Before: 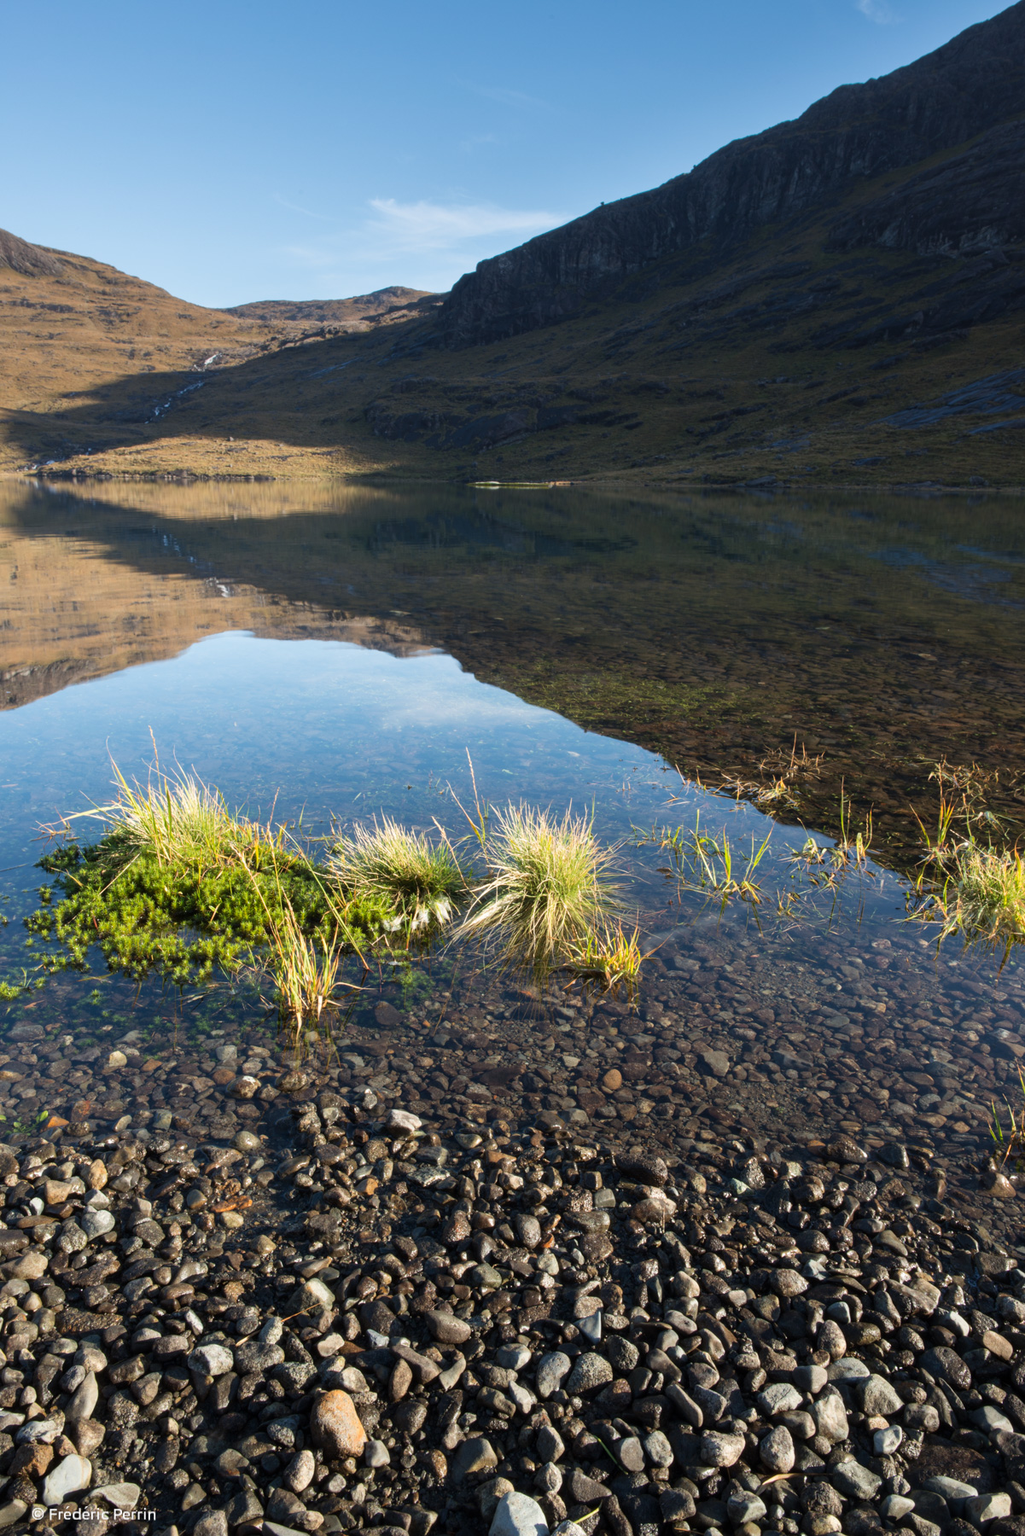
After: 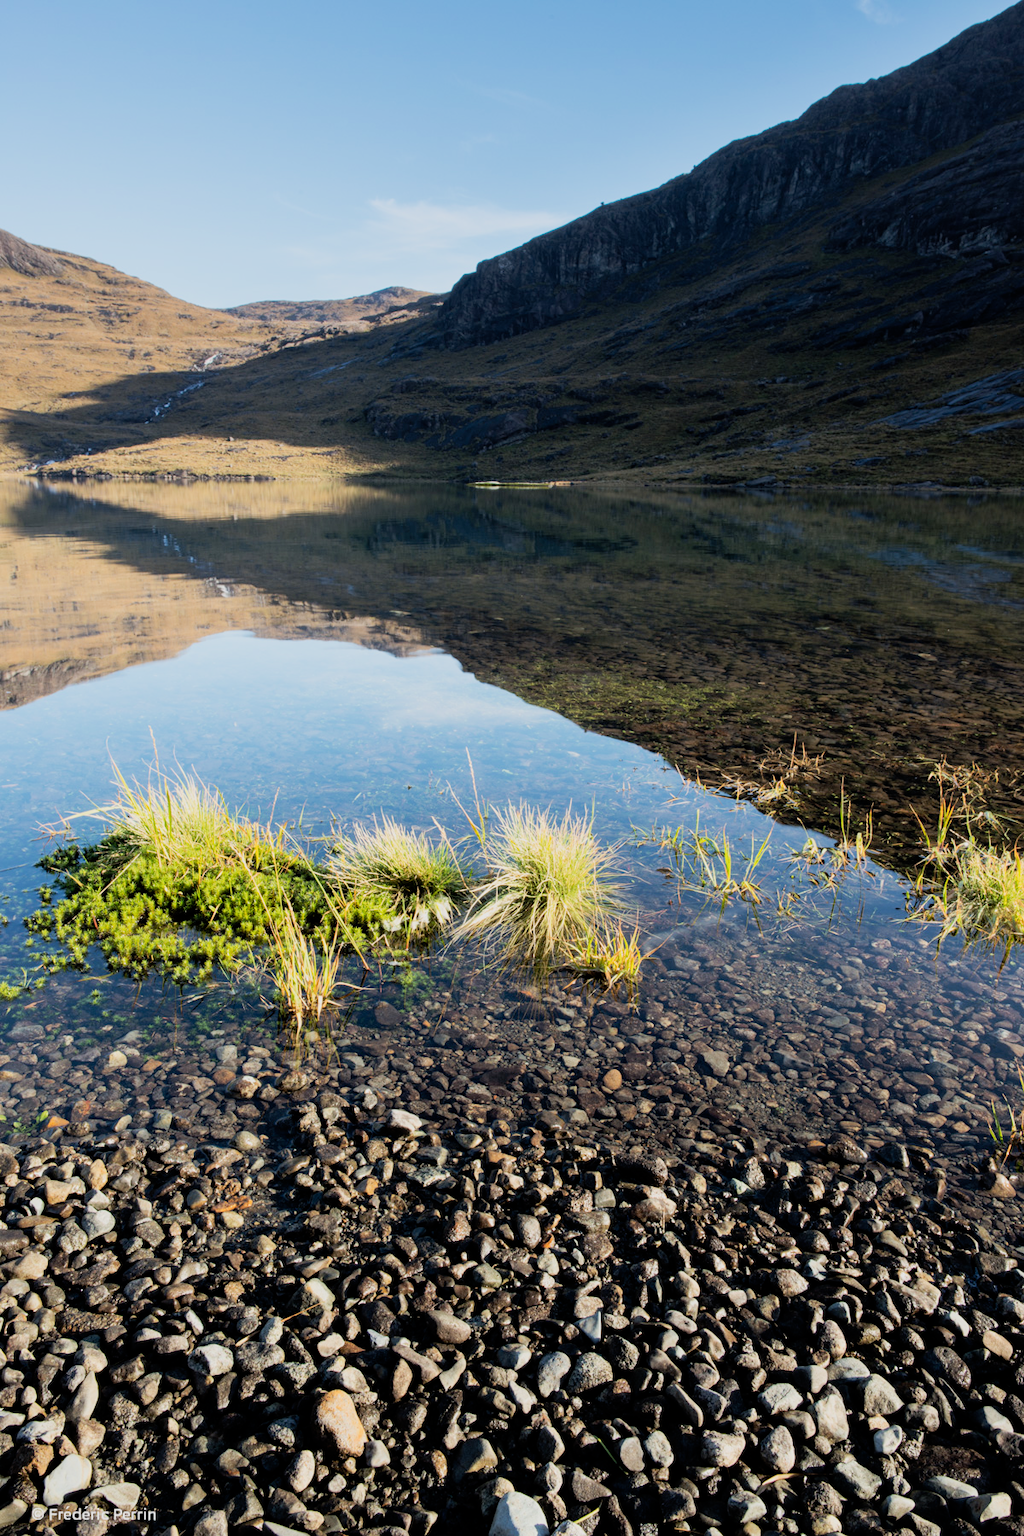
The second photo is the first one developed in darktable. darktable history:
tone curve: curves: ch0 [(0, 0) (0.004, 0.001) (0.133, 0.16) (0.325, 0.399) (0.475, 0.588) (0.832, 0.903) (1, 1)], preserve colors none
filmic rgb: black relative exposure -7.39 EV, white relative exposure 5.06 EV, hardness 3.21, color science v6 (2022)
exposure: compensate highlight preservation false
